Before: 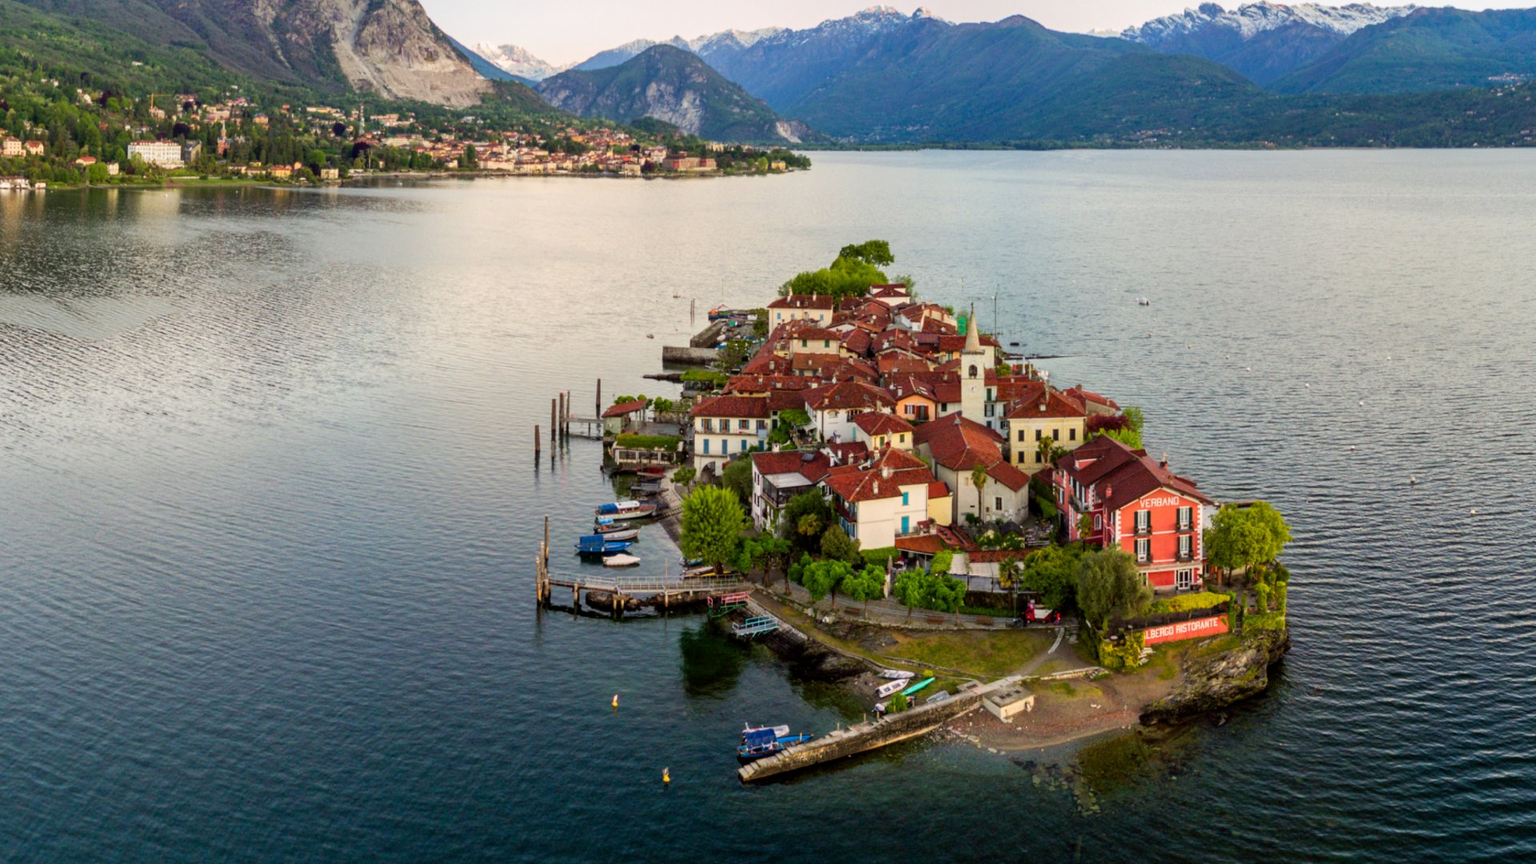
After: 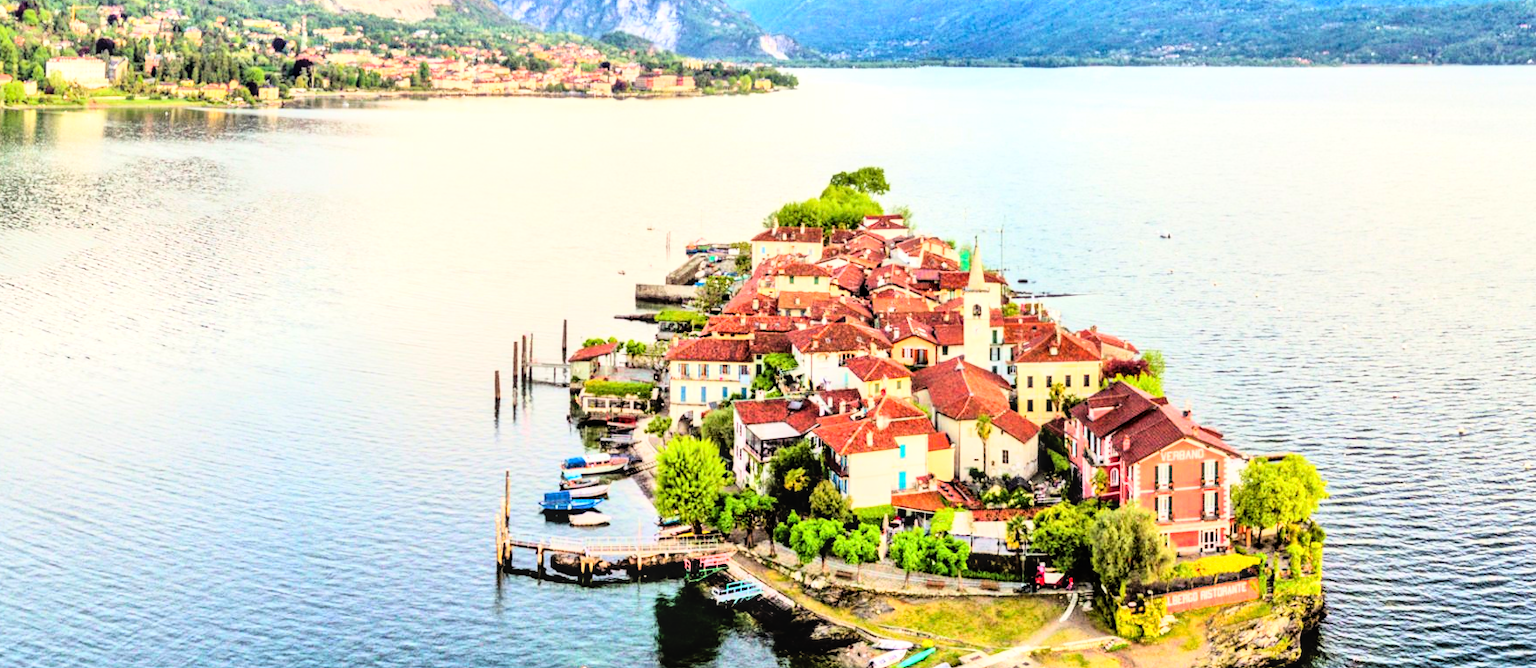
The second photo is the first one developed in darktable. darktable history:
local contrast: on, module defaults
crop: left 5.596%, top 10.314%, right 3.534%, bottom 19.395%
tone equalizer: -7 EV 0.15 EV, -6 EV 0.6 EV, -5 EV 1.15 EV, -4 EV 1.33 EV, -3 EV 1.15 EV, -2 EV 0.6 EV, -1 EV 0.15 EV, mask exposure compensation -0.5 EV
exposure: exposure 0.081 EV, compensate highlight preservation false
rgb curve: curves: ch0 [(0, 0) (0.21, 0.15) (0.24, 0.21) (0.5, 0.75) (0.75, 0.96) (0.89, 0.99) (1, 1)]; ch1 [(0, 0.02) (0.21, 0.13) (0.25, 0.2) (0.5, 0.67) (0.75, 0.9) (0.89, 0.97) (1, 1)]; ch2 [(0, 0.02) (0.21, 0.13) (0.25, 0.2) (0.5, 0.67) (0.75, 0.9) (0.89, 0.97) (1, 1)], compensate middle gray true
